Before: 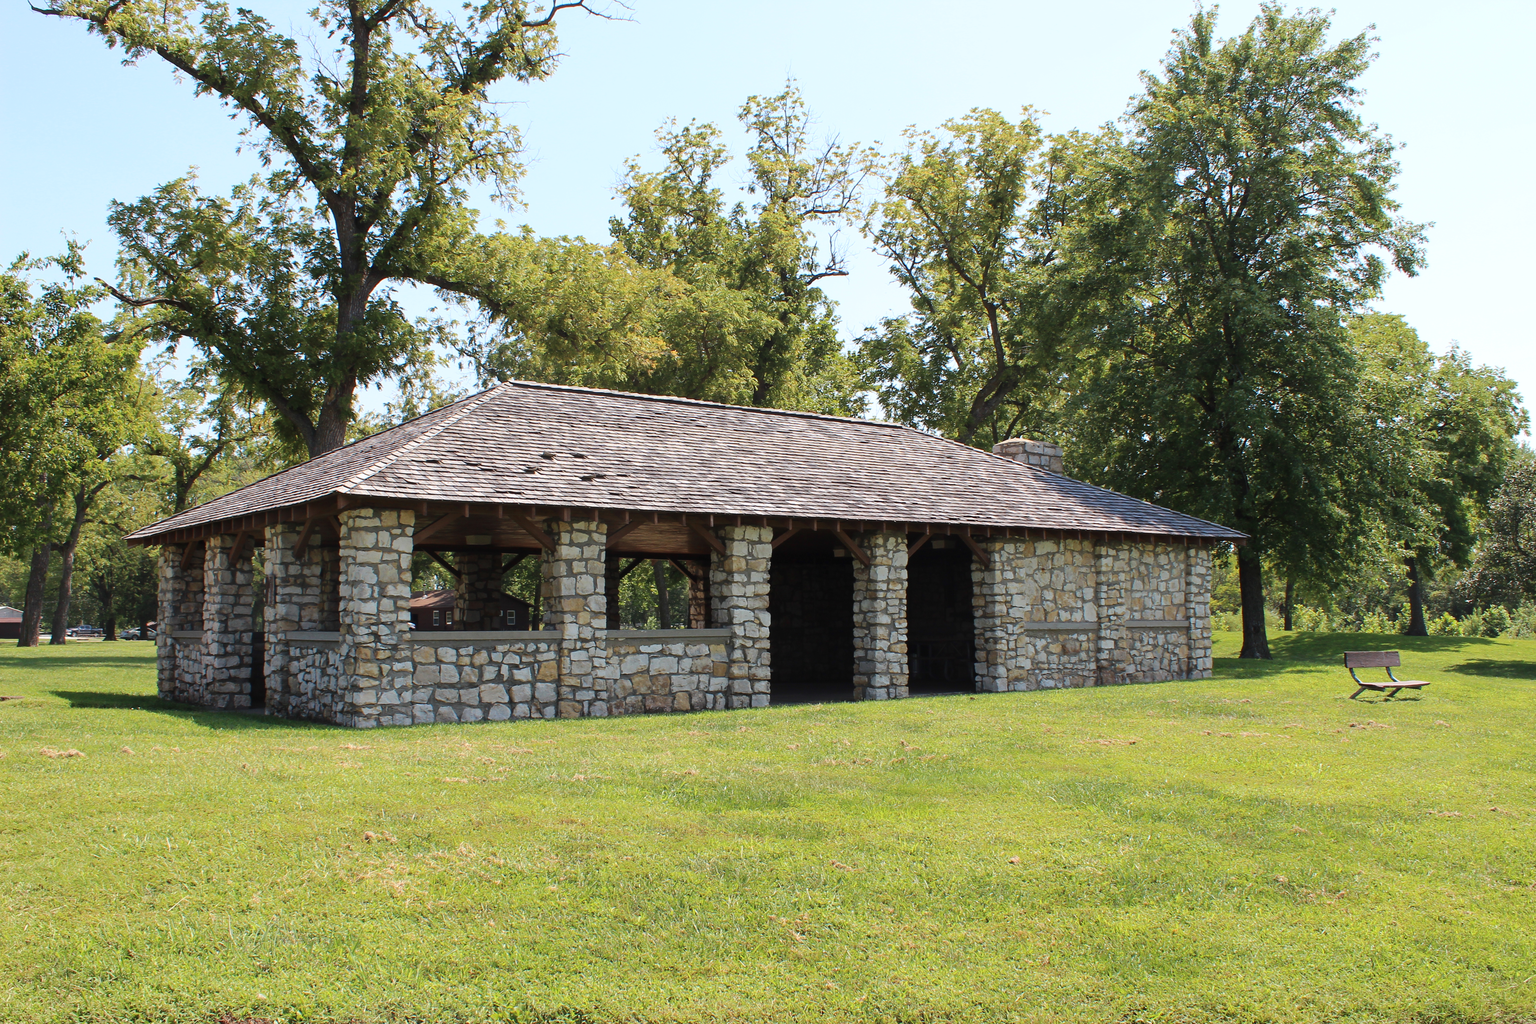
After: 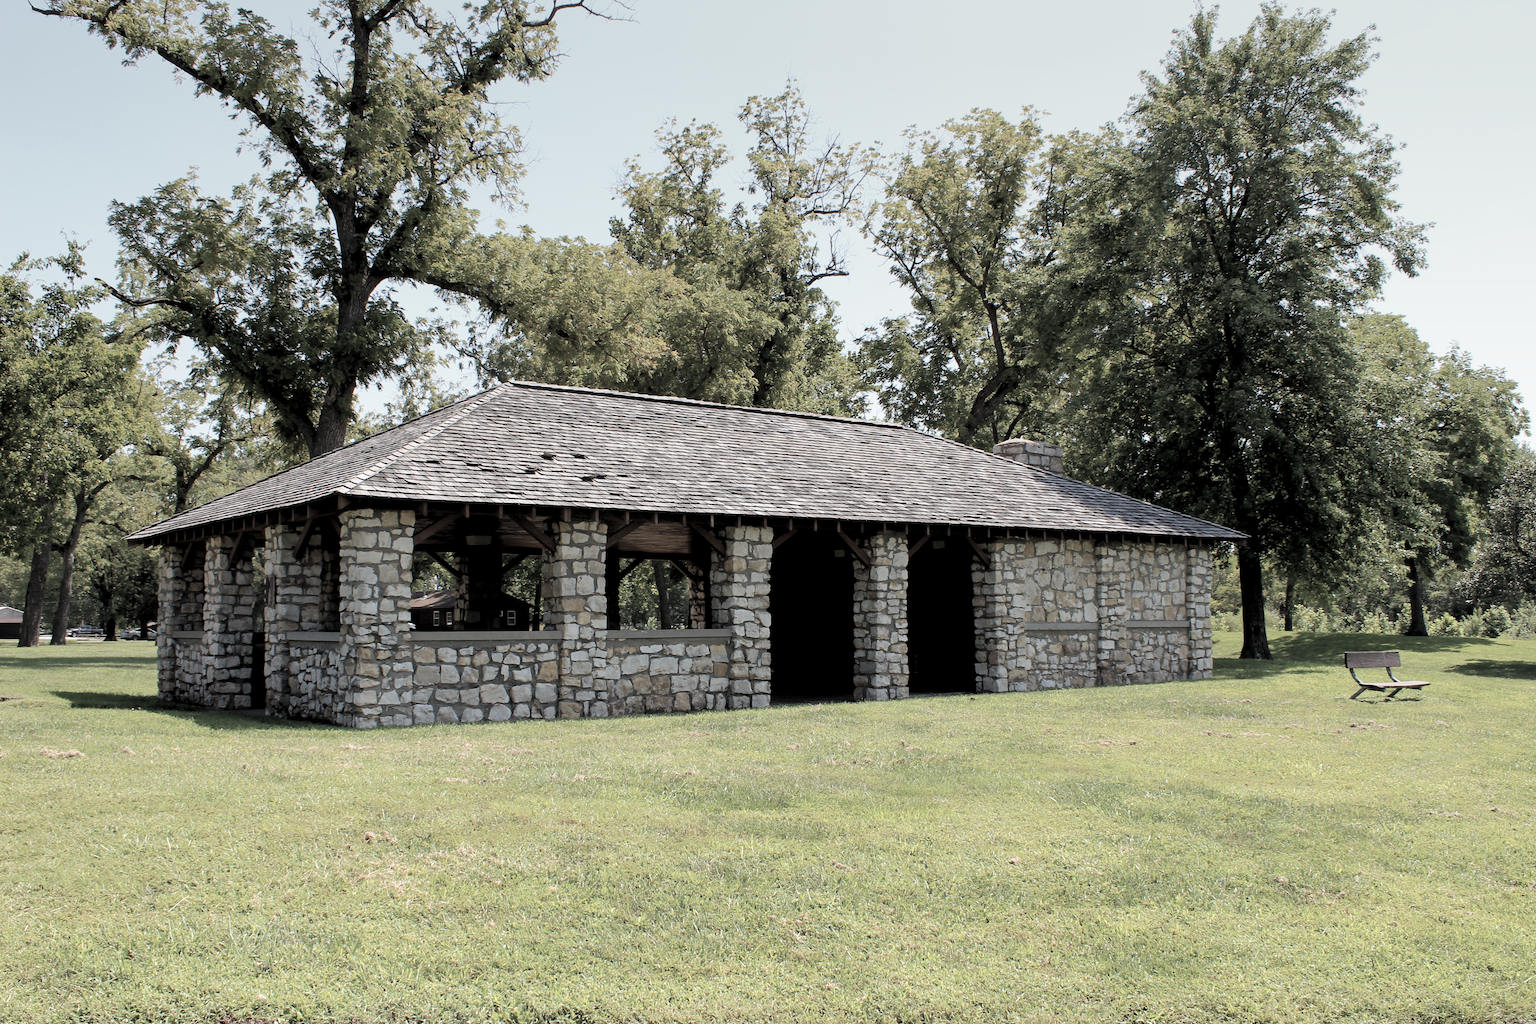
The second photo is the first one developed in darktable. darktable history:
graduated density: on, module defaults
color correction: saturation 0.5
rgb levels: levels [[0.01, 0.419, 0.839], [0, 0.5, 1], [0, 0.5, 1]]
